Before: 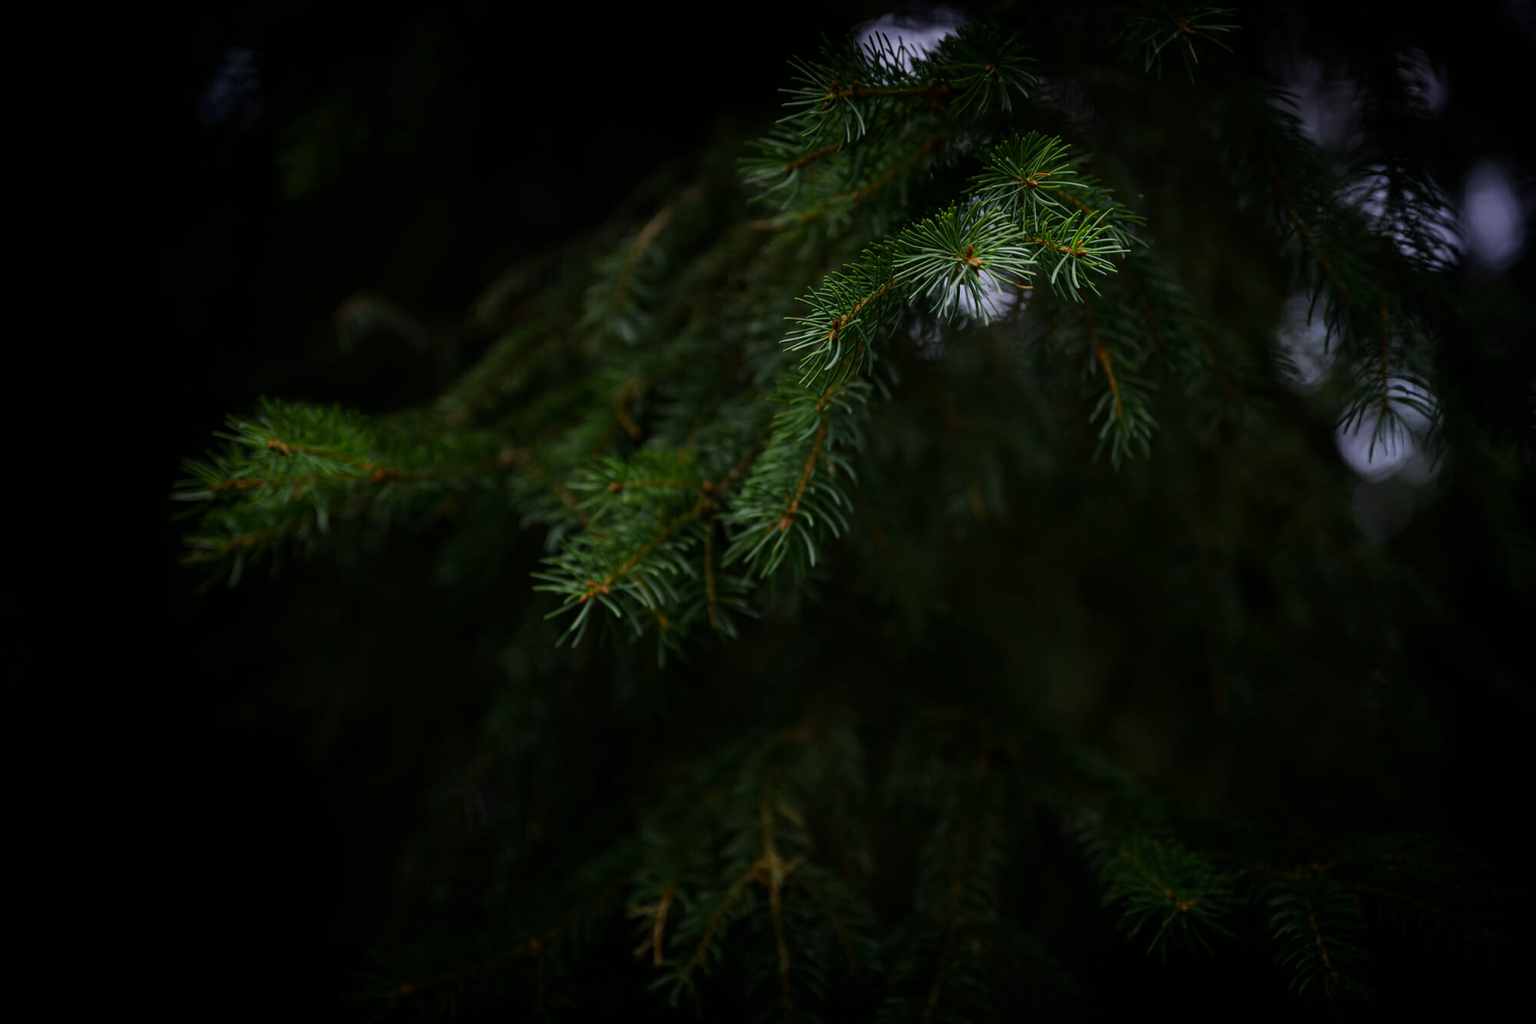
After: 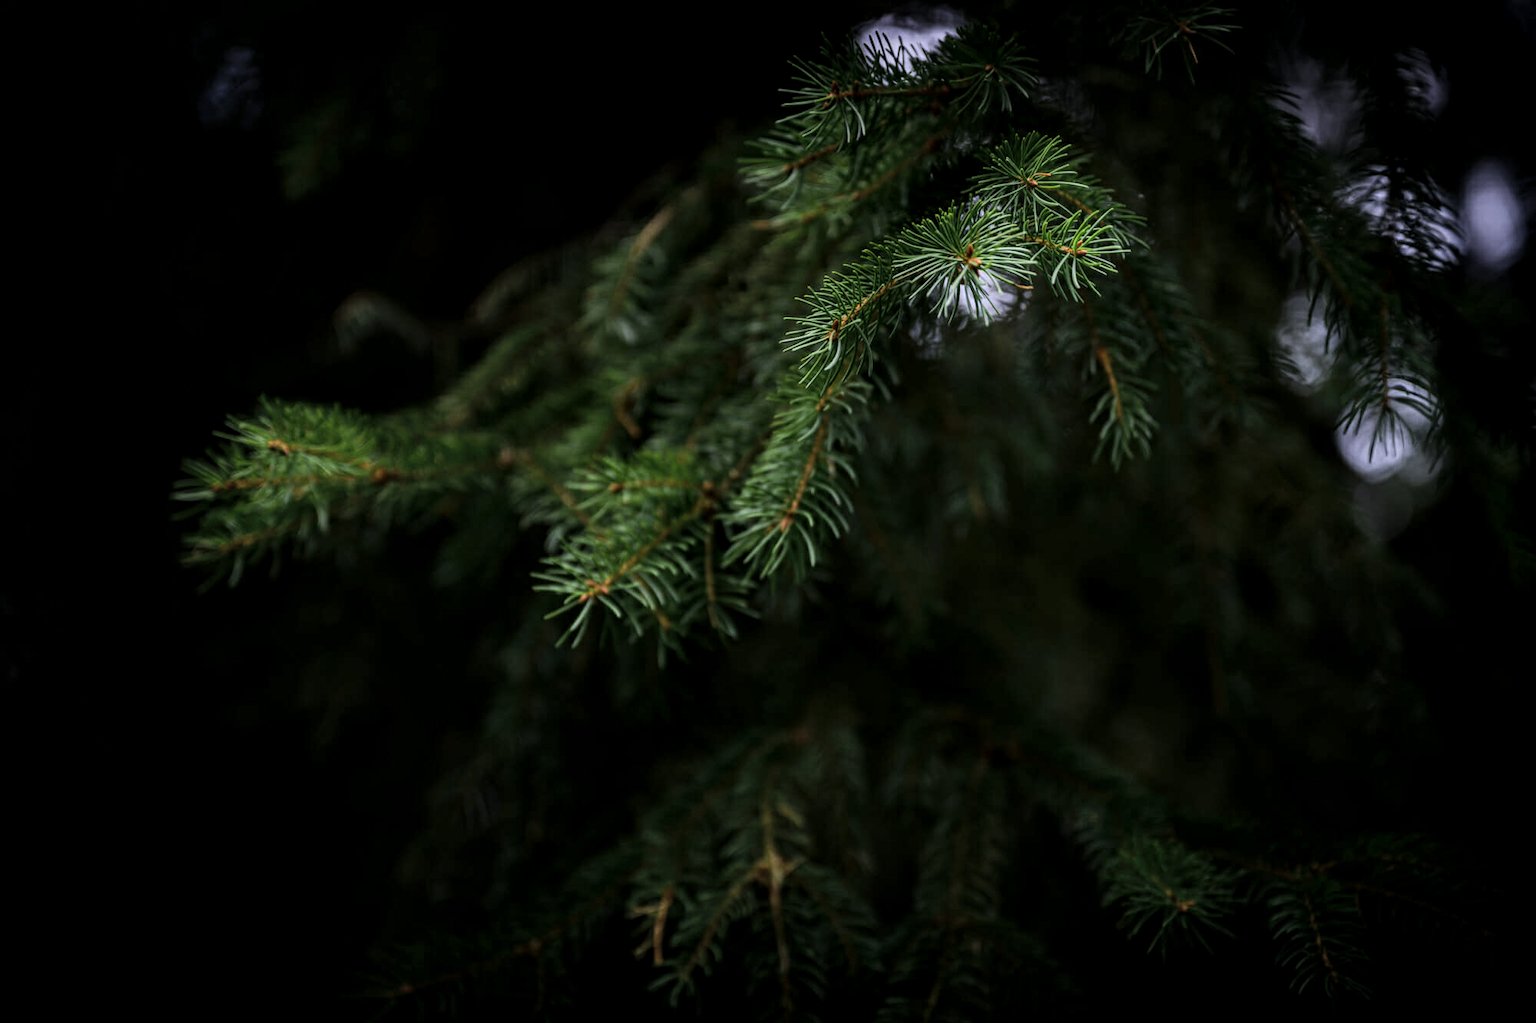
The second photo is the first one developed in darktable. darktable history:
local contrast: highlights 25%, detail 150%
shadows and highlights: shadows 25, highlights -48, soften with gaussian
